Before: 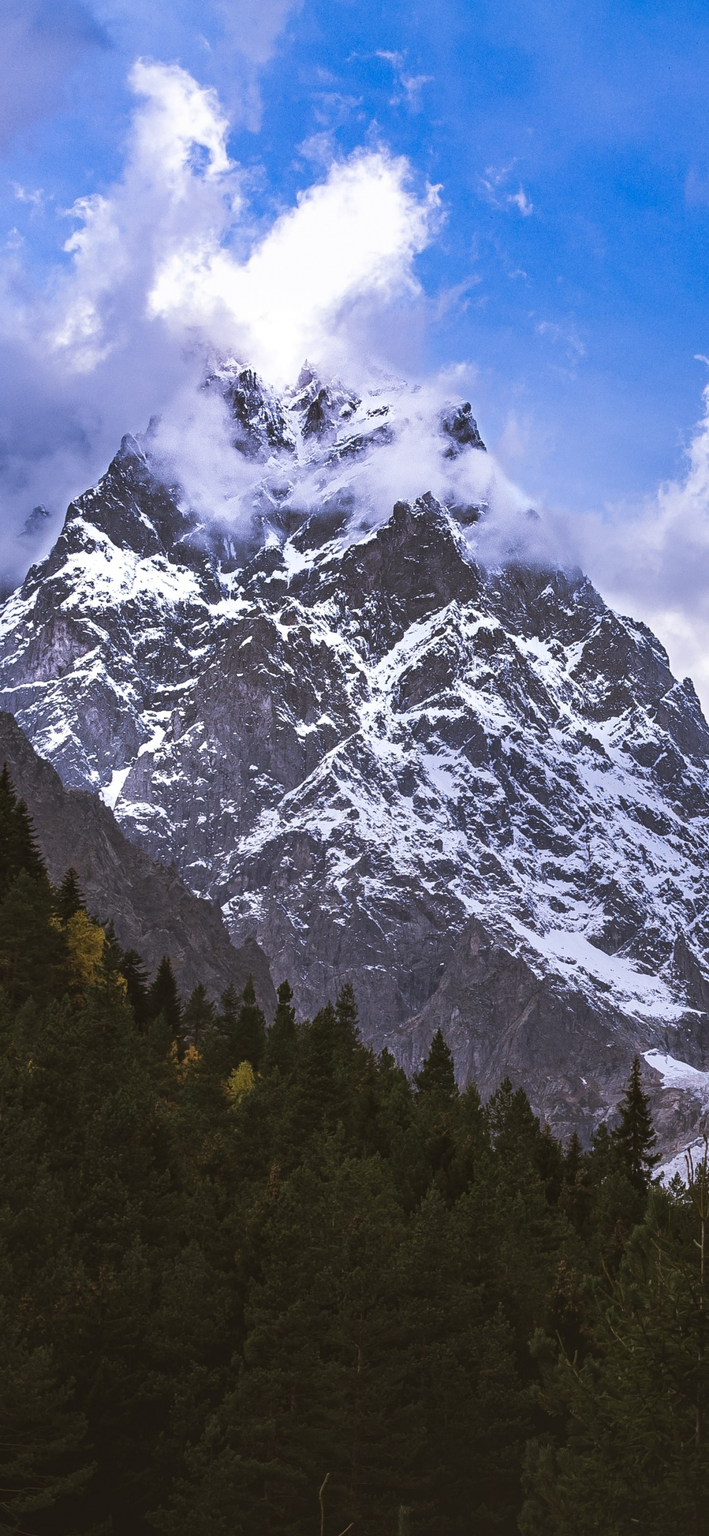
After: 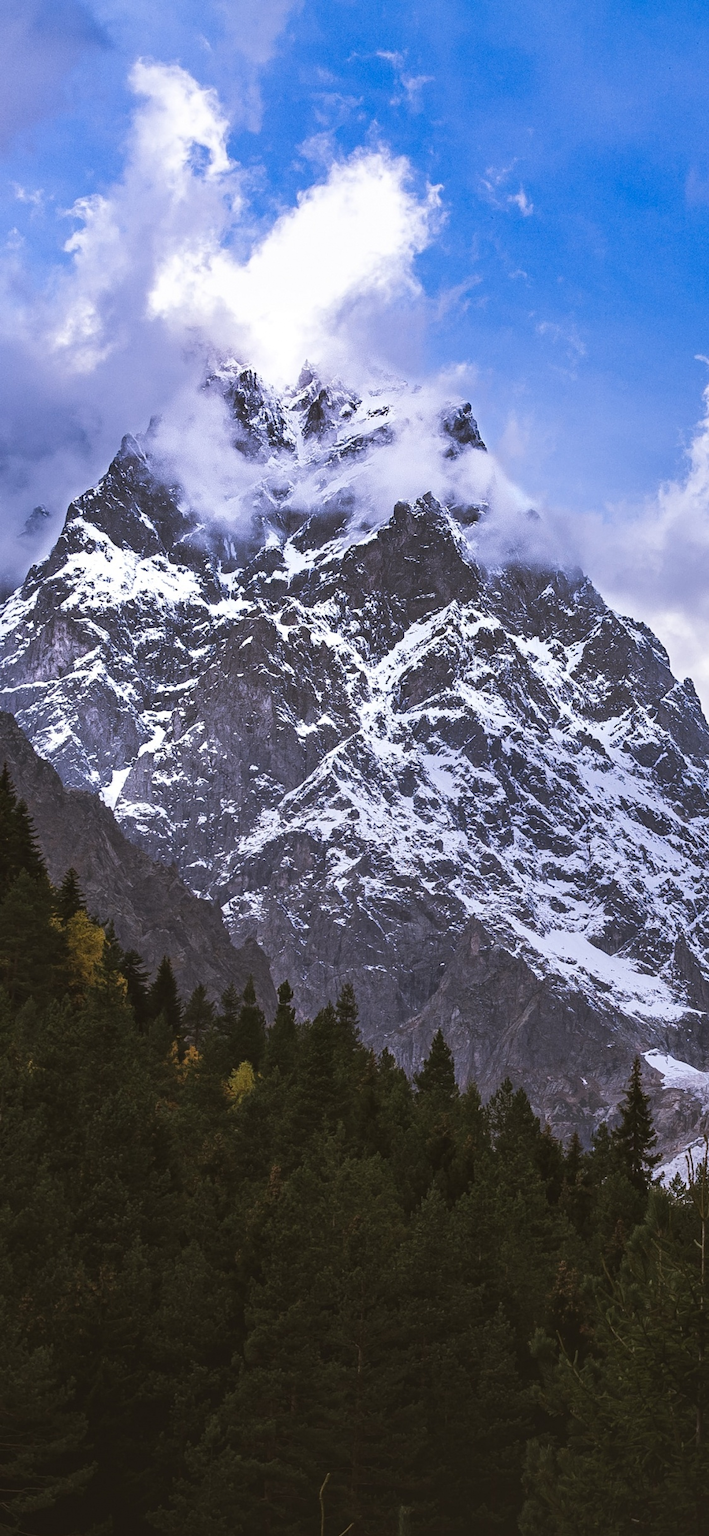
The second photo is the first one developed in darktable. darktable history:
local contrast: mode bilateral grid, contrast 20, coarseness 49, detail 103%, midtone range 0.2
